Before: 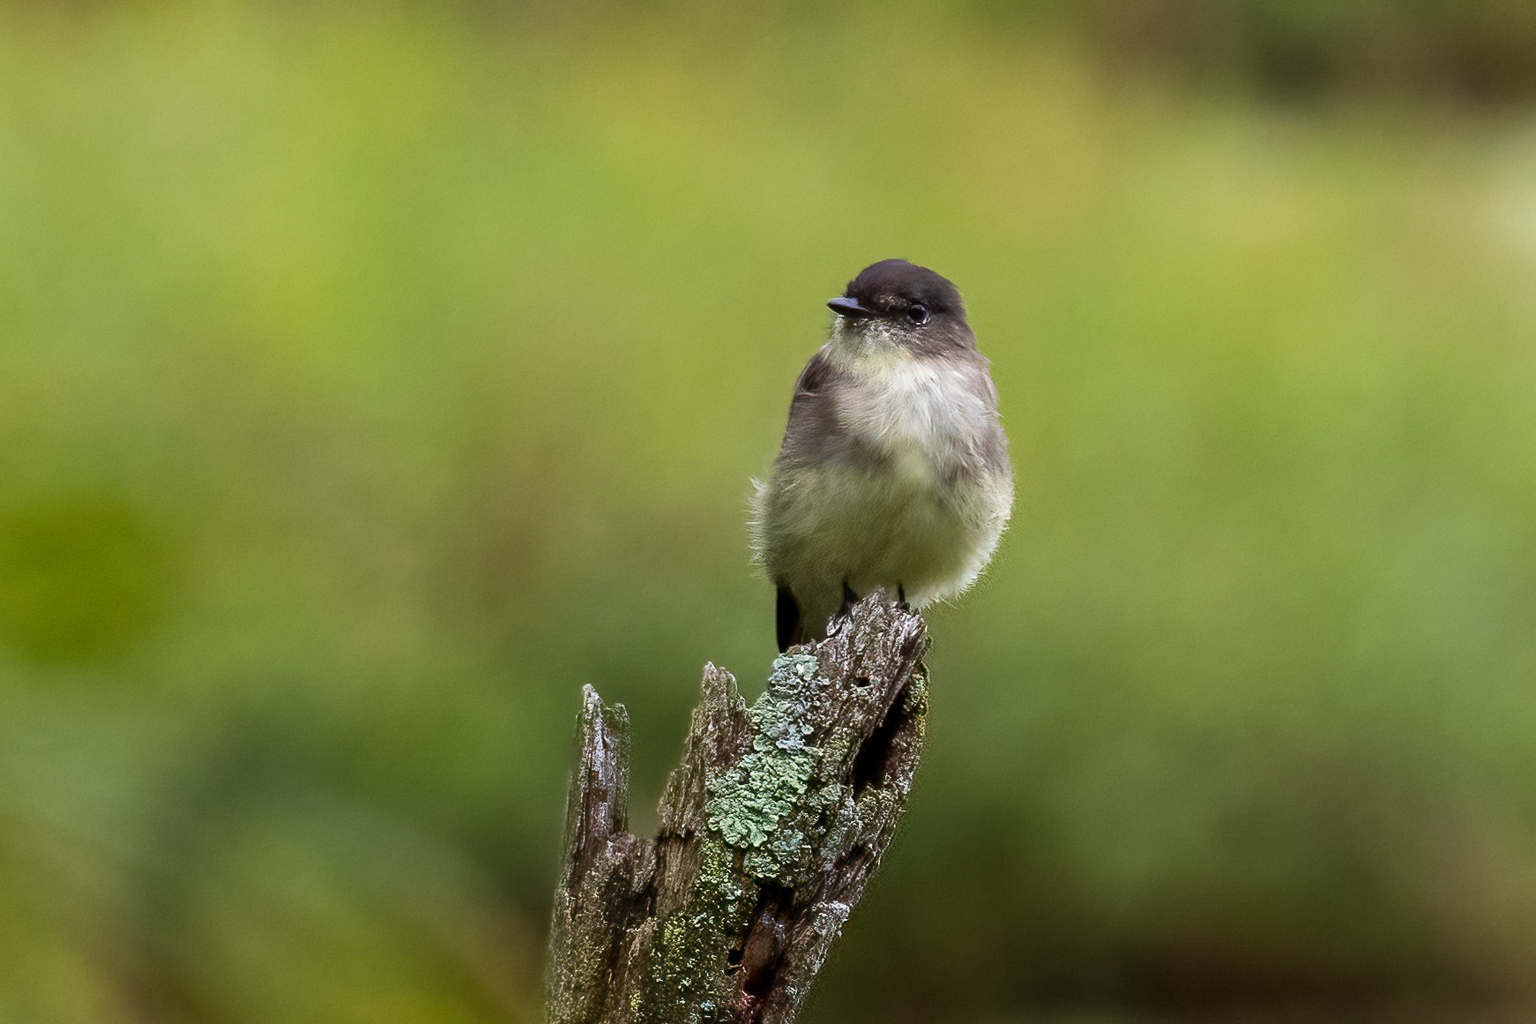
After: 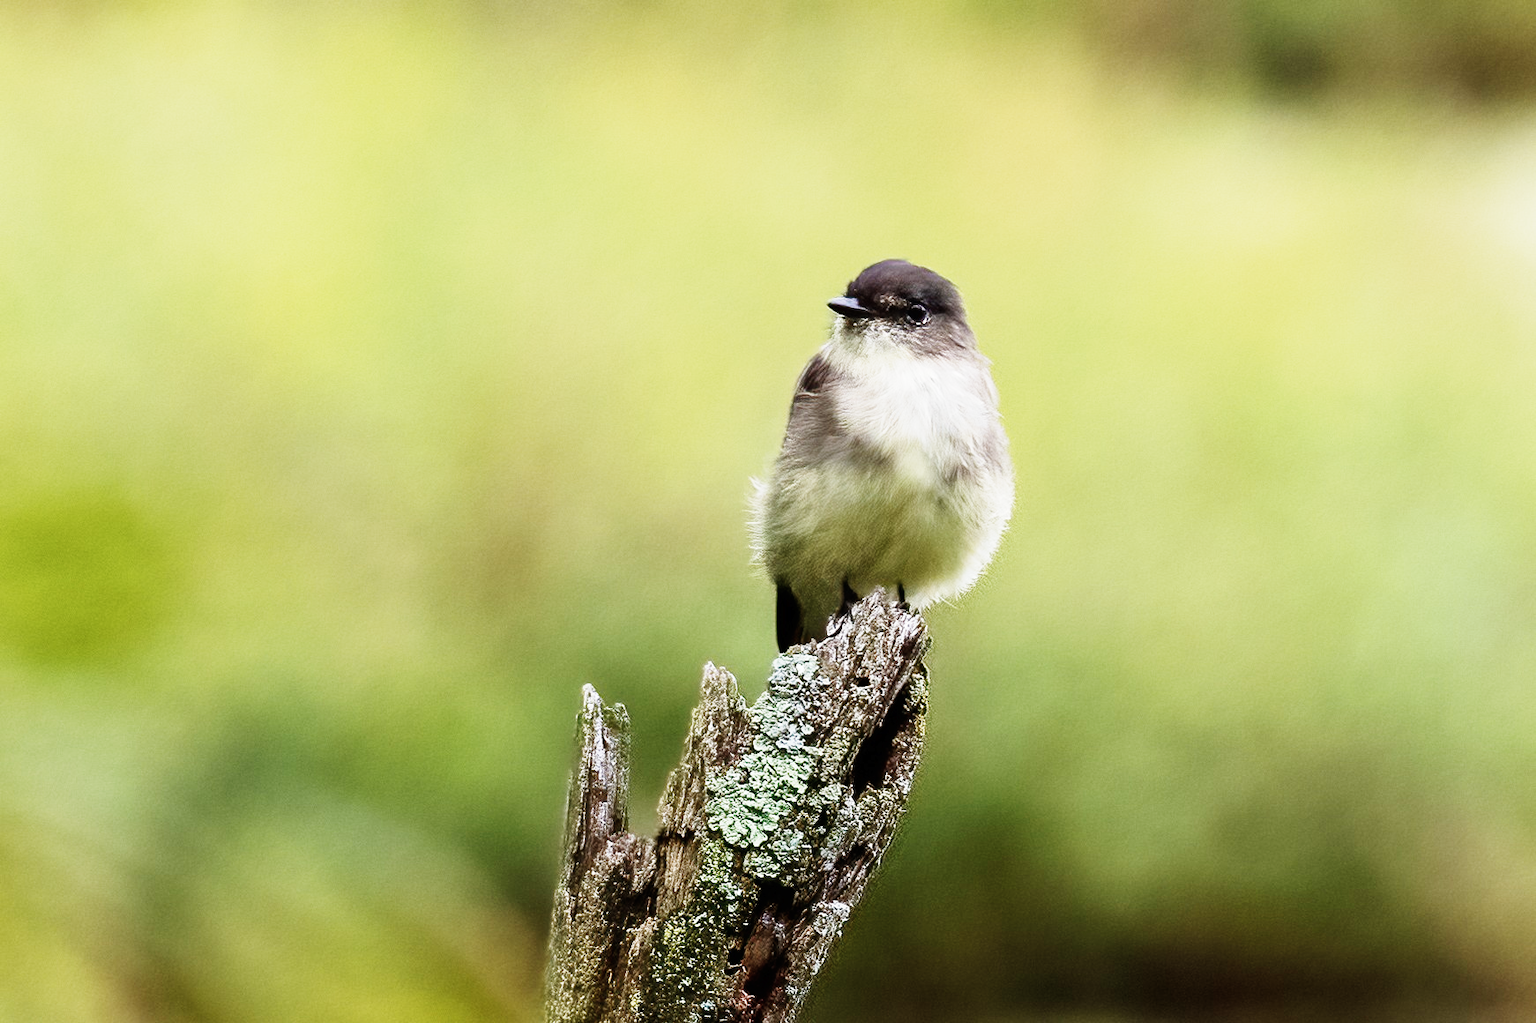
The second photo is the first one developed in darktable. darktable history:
base curve: curves: ch0 [(0, 0) (0, 0.001) (0.001, 0.001) (0.004, 0.002) (0.007, 0.004) (0.015, 0.013) (0.033, 0.045) (0.052, 0.096) (0.075, 0.17) (0.099, 0.241) (0.163, 0.42) (0.219, 0.55) (0.259, 0.616) (0.327, 0.722) (0.365, 0.765) (0.522, 0.873) (0.547, 0.881) (0.689, 0.919) (0.826, 0.952) (1, 1)], preserve colors none
contrast brightness saturation: contrast 0.063, brightness -0.009, saturation -0.233
